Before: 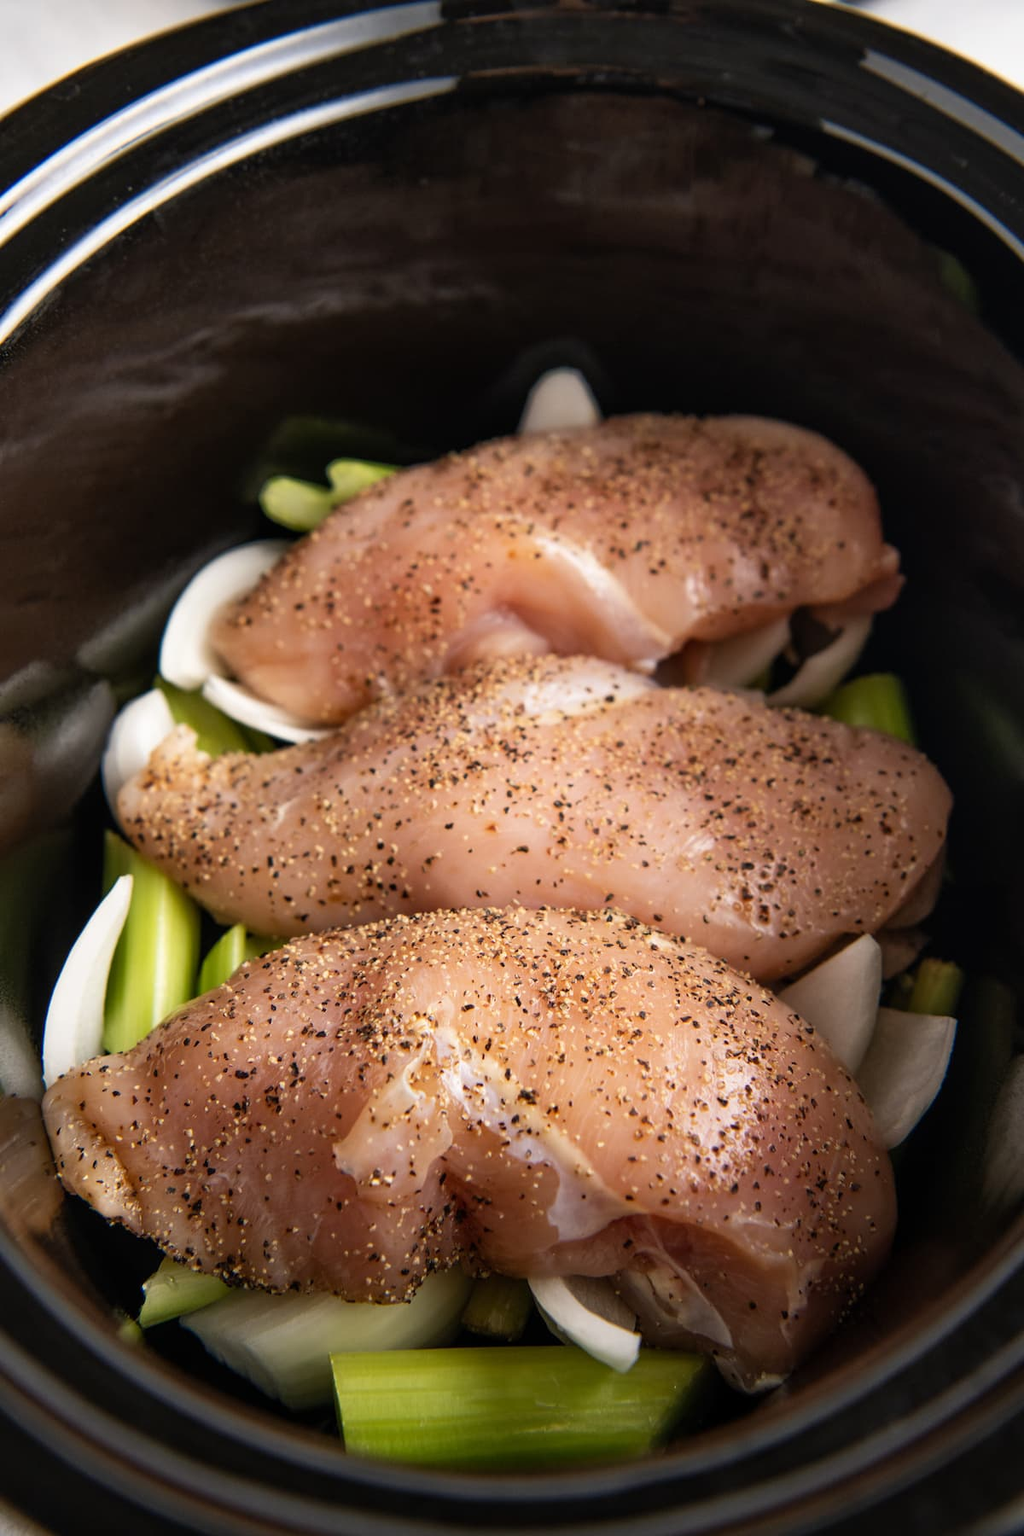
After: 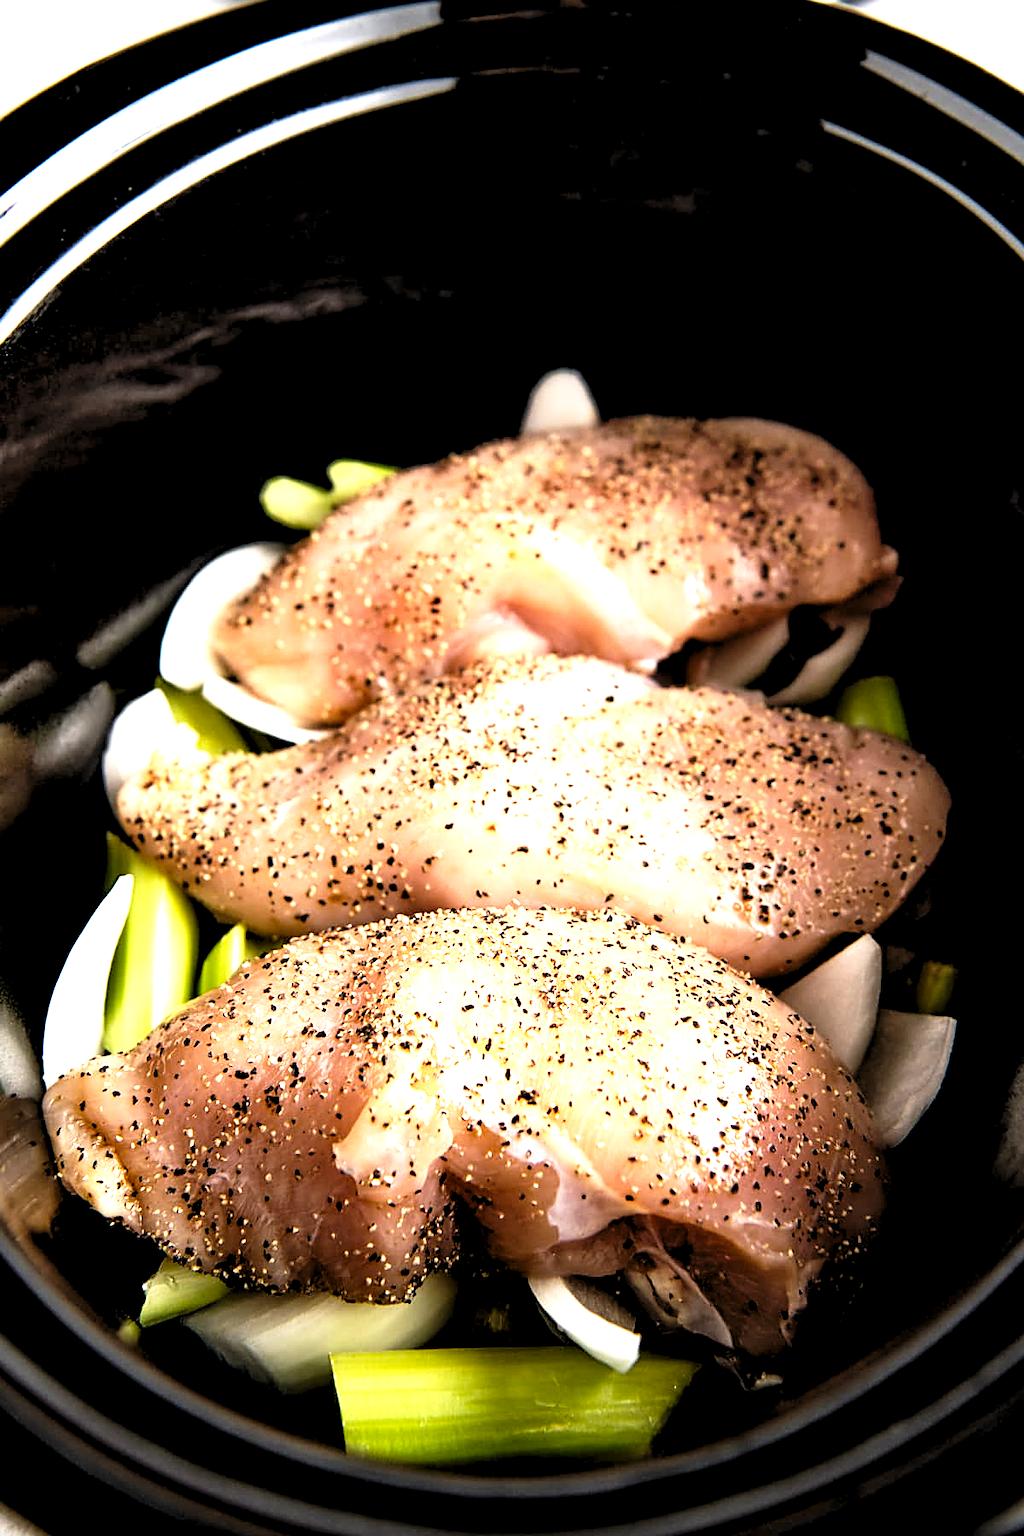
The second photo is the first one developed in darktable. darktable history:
levels: black 8.58%, white 99.89%, levels [0.182, 0.542, 0.902]
sharpen: on, module defaults
base curve: curves: ch0 [(0, 0) (0.012, 0.01) (0.073, 0.168) (0.31, 0.711) (0.645, 0.957) (1, 1)], preserve colors none
